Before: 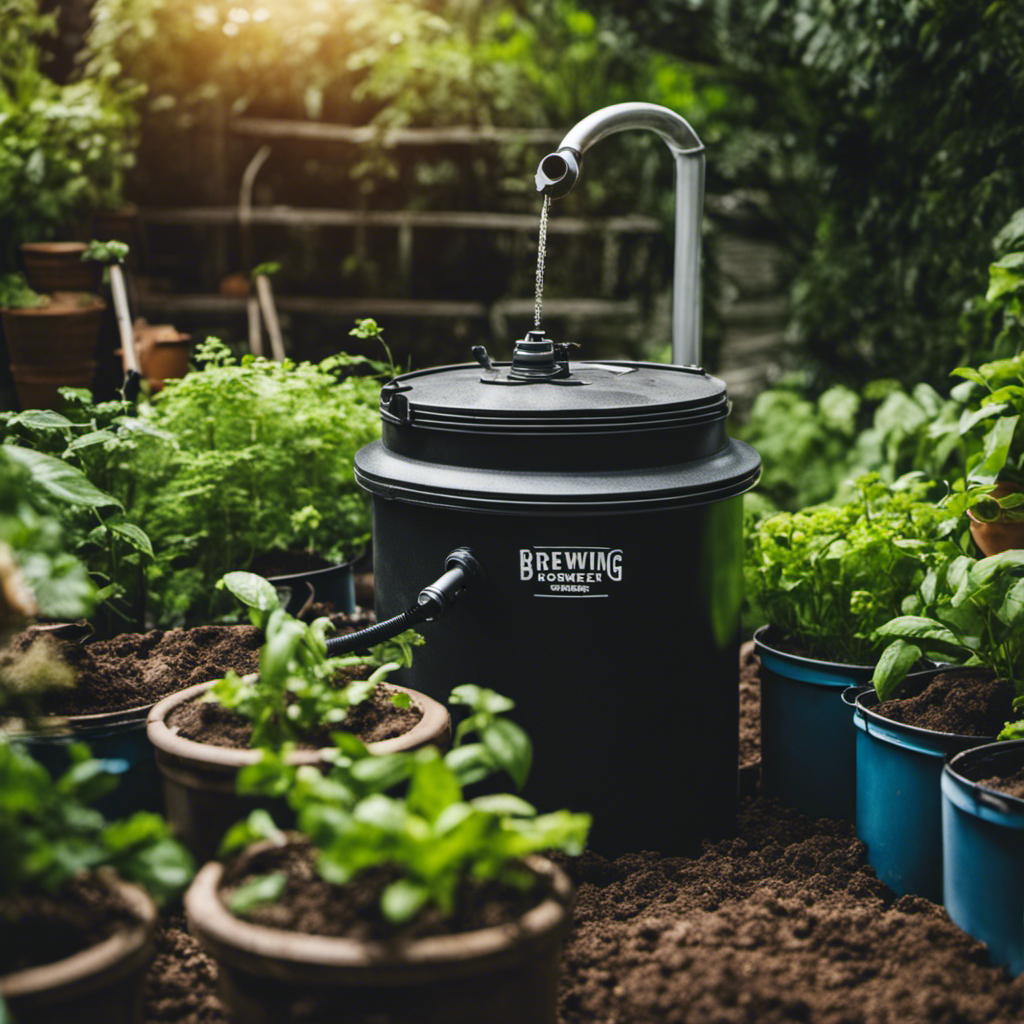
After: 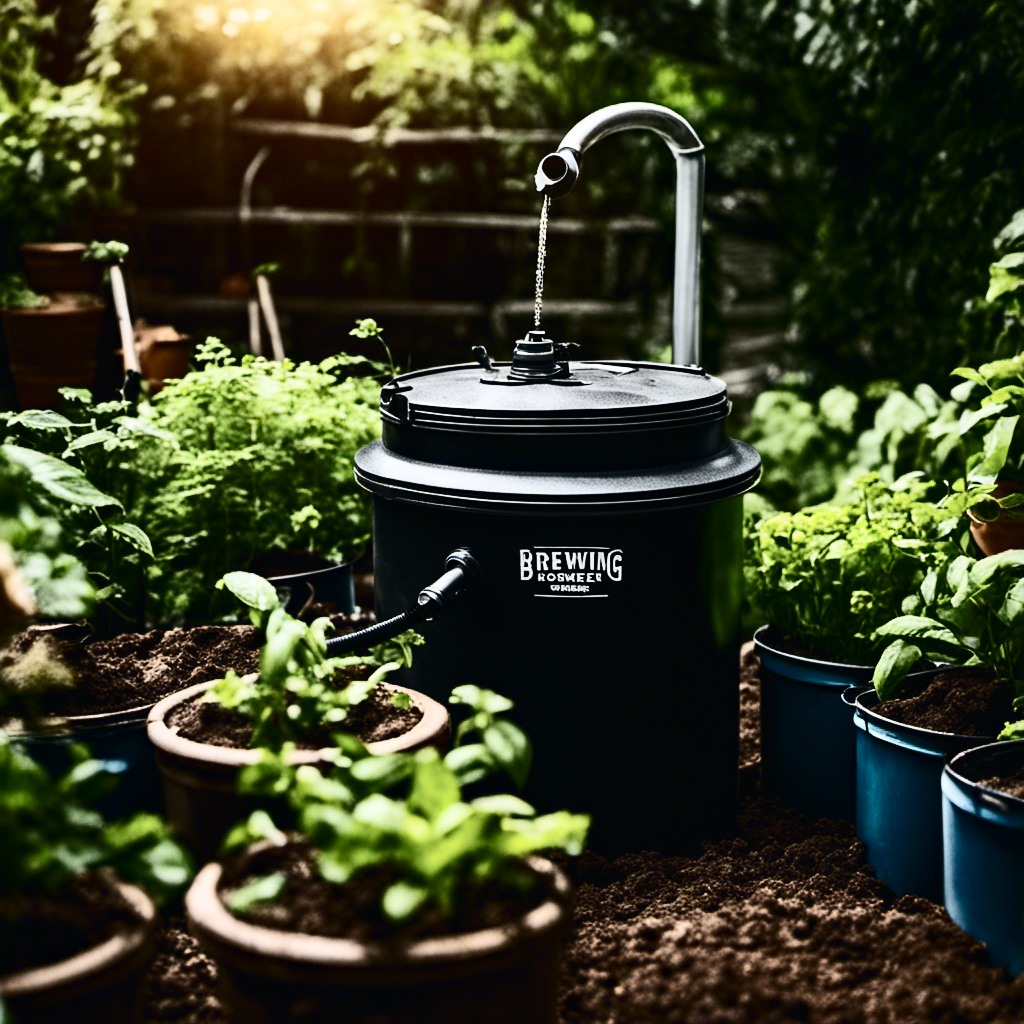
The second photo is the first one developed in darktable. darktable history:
haze removal: compatibility mode true, adaptive false
shadows and highlights: shadows 25.39, highlights -48.11, shadows color adjustment 97.67%, soften with gaussian
sharpen: amount 0.216
contrast brightness saturation: contrast 0.484, saturation -0.098
